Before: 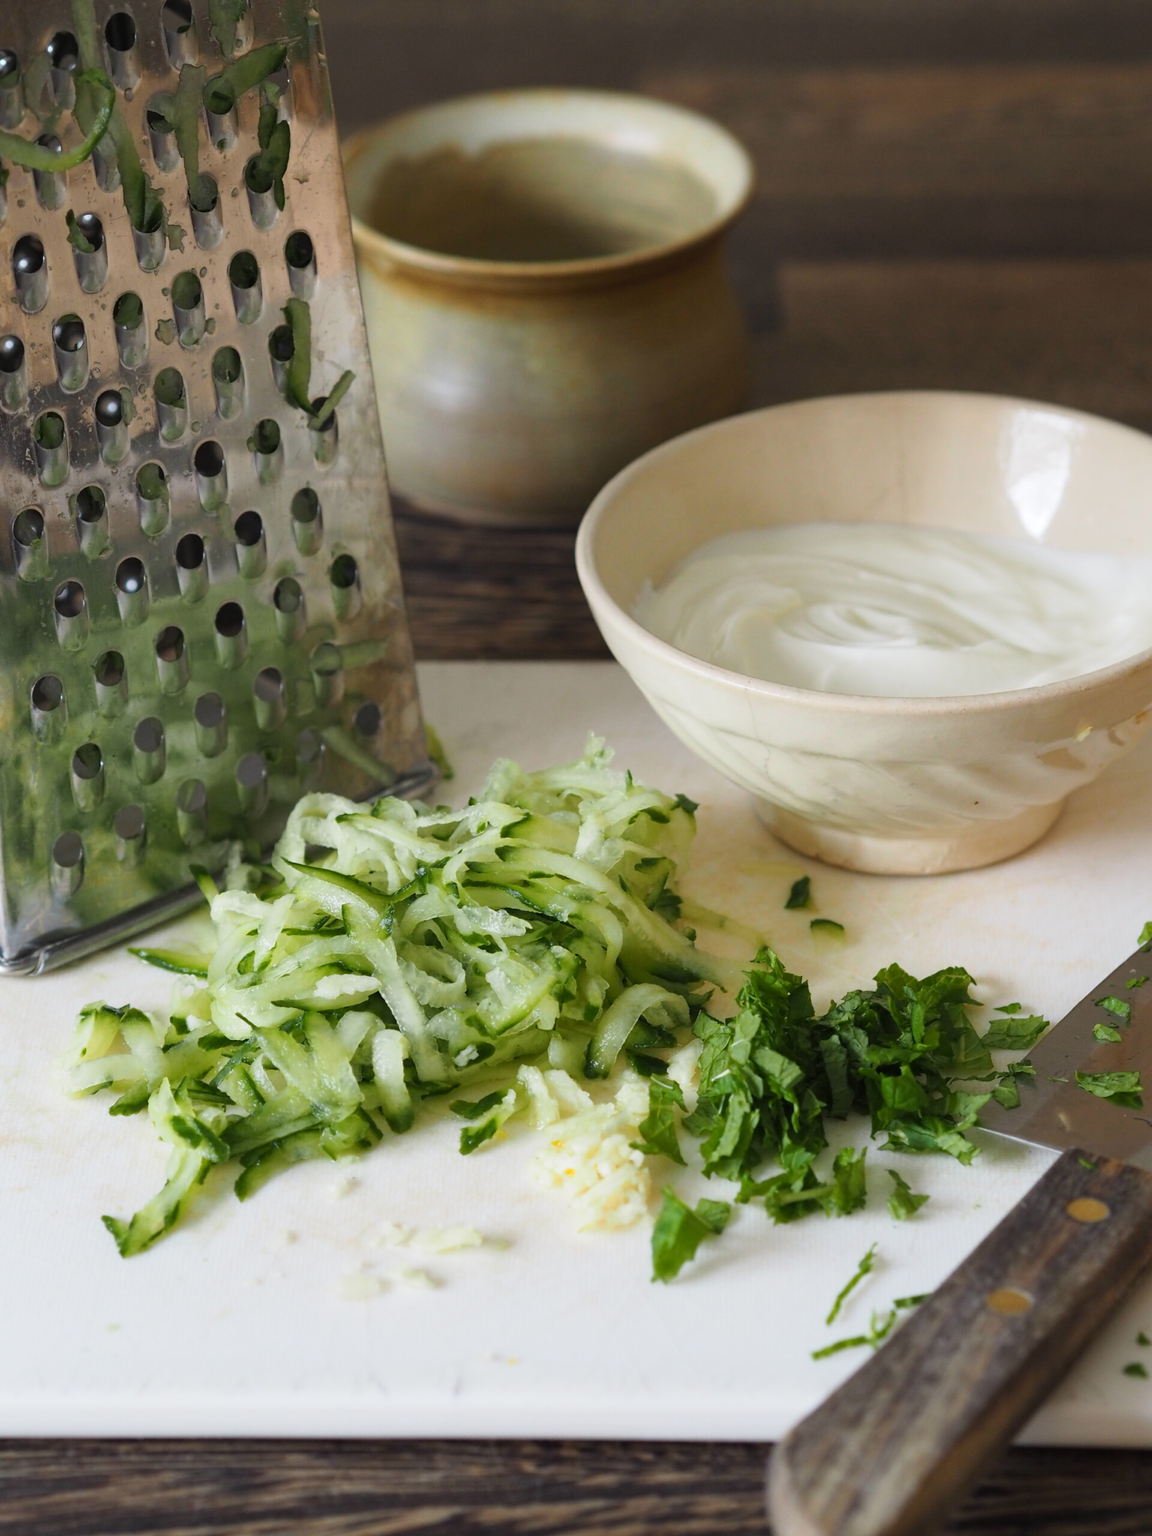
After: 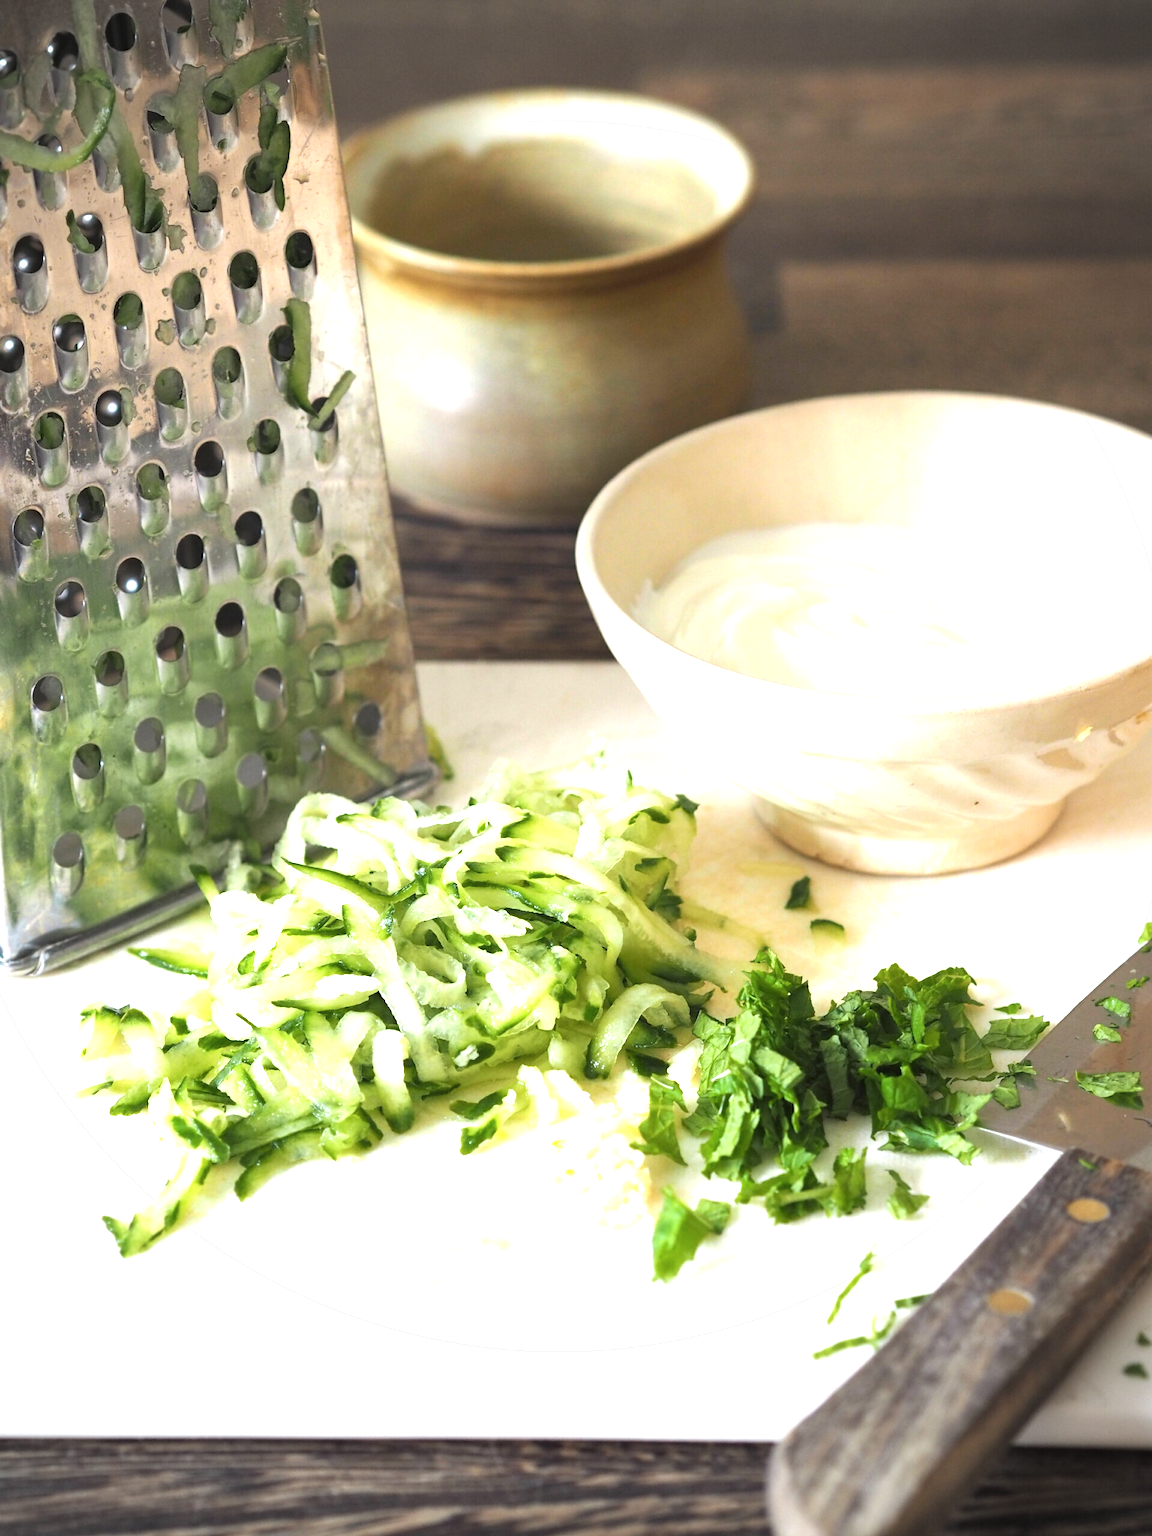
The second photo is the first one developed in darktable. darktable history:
exposure: black level correction 0, exposure 1.702 EV, compensate exposure bias true, compensate highlight preservation false
color zones: curves: ch1 [(0, 0.469) (0.001, 0.469) (0.12, 0.446) (0.248, 0.469) (0.5, 0.5) (0.748, 0.5) (0.999, 0.469) (1, 0.469)]
vignetting: center (-0.031, -0.042), unbound false
